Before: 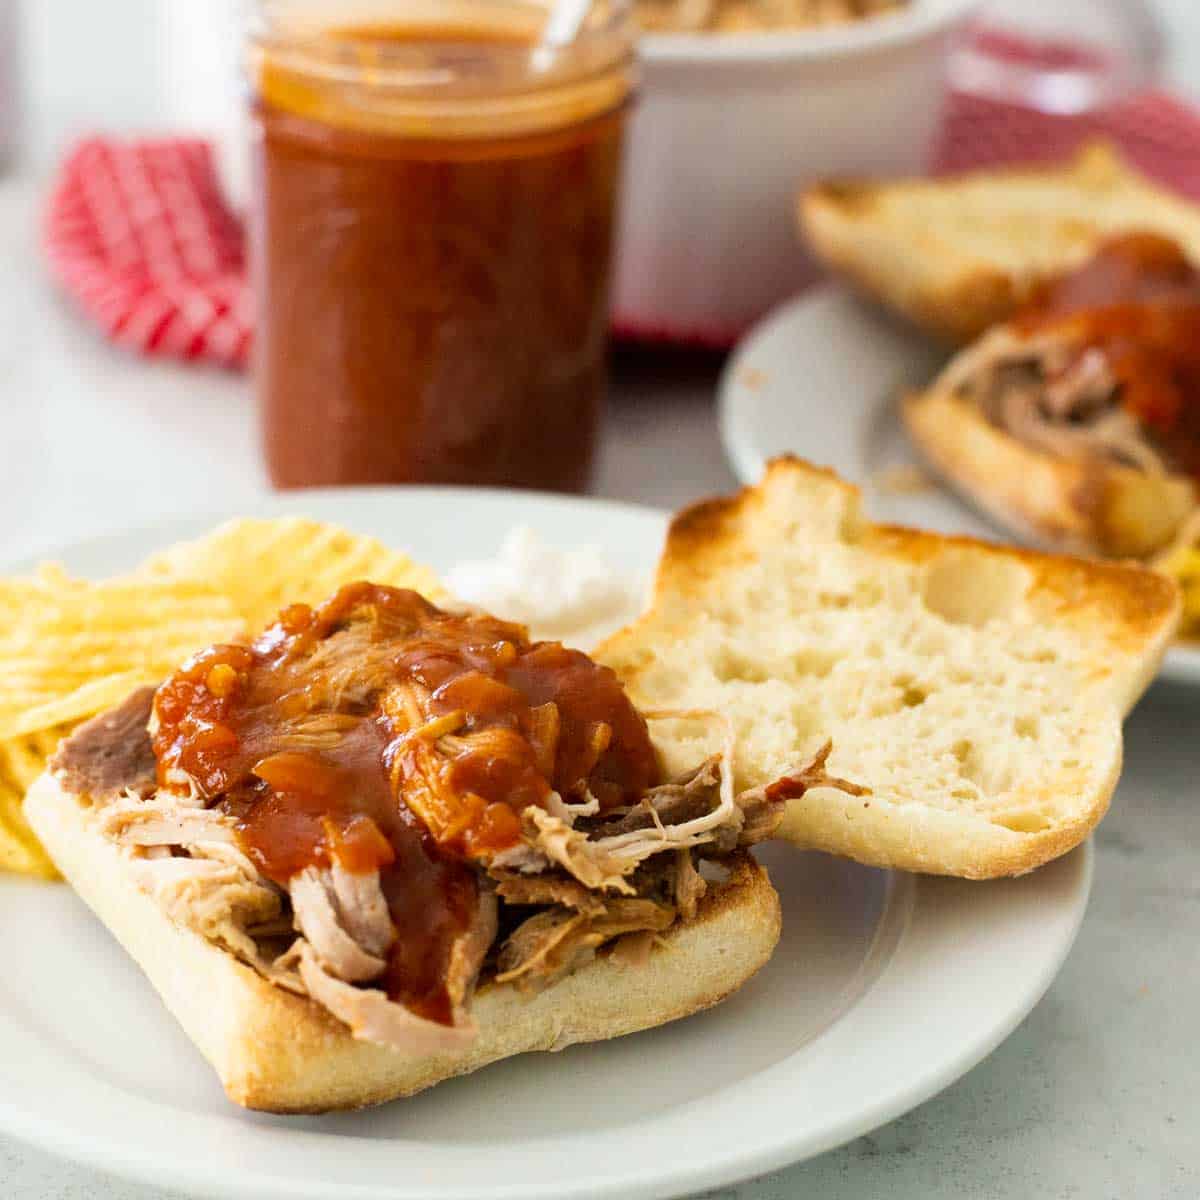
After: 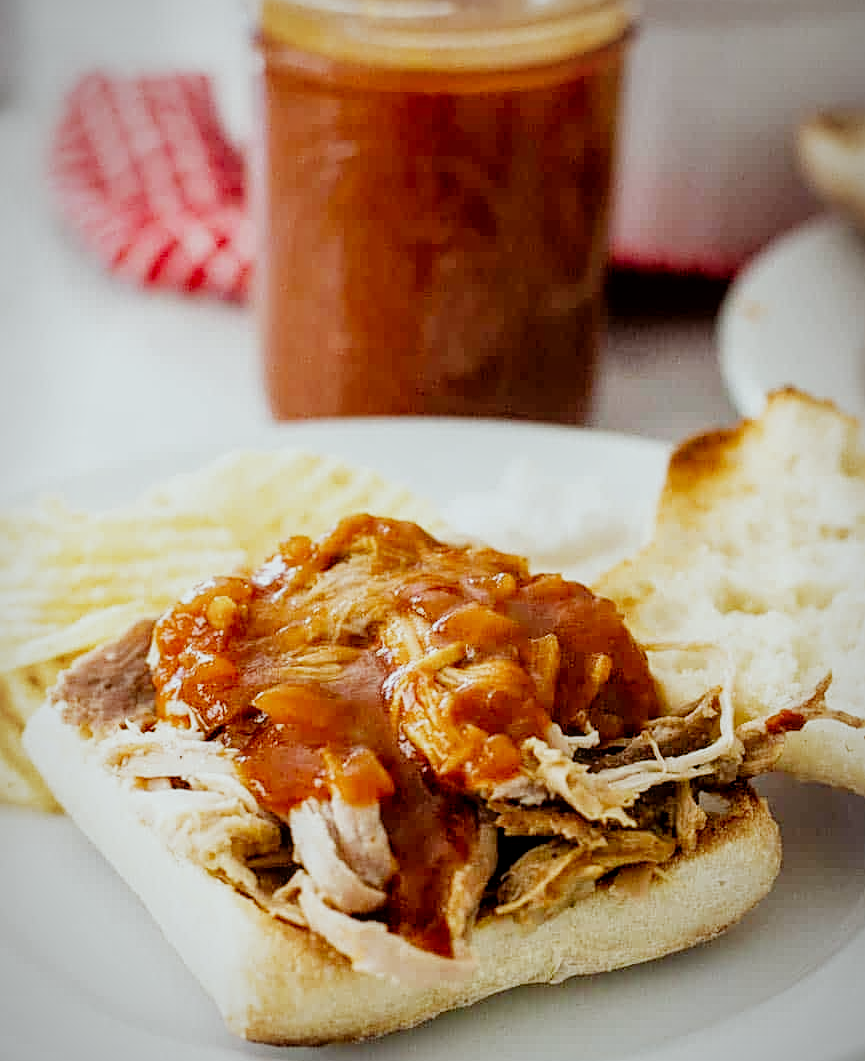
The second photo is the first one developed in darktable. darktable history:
crop: top 5.748%, right 27.849%, bottom 5.787%
exposure: exposure 0.497 EV, compensate highlight preservation false
sharpen: on, module defaults
vignetting: fall-off start 81.71%, fall-off radius 62.51%, center (-0.01, 0), automatic ratio true, width/height ratio 1.415
local contrast: on, module defaults
color correction: highlights a* -2.87, highlights b* -1.96, shadows a* 1.95, shadows b* 2.84
filmic rgb: black relative exposure -7.65 EV, white relative exposure 4.56 EV, hardness 3.61, add noise in highlights 0.001, preserve chrominance no, color science v3 (2019), use custom middle-gray values true, contrast in highlights soft
